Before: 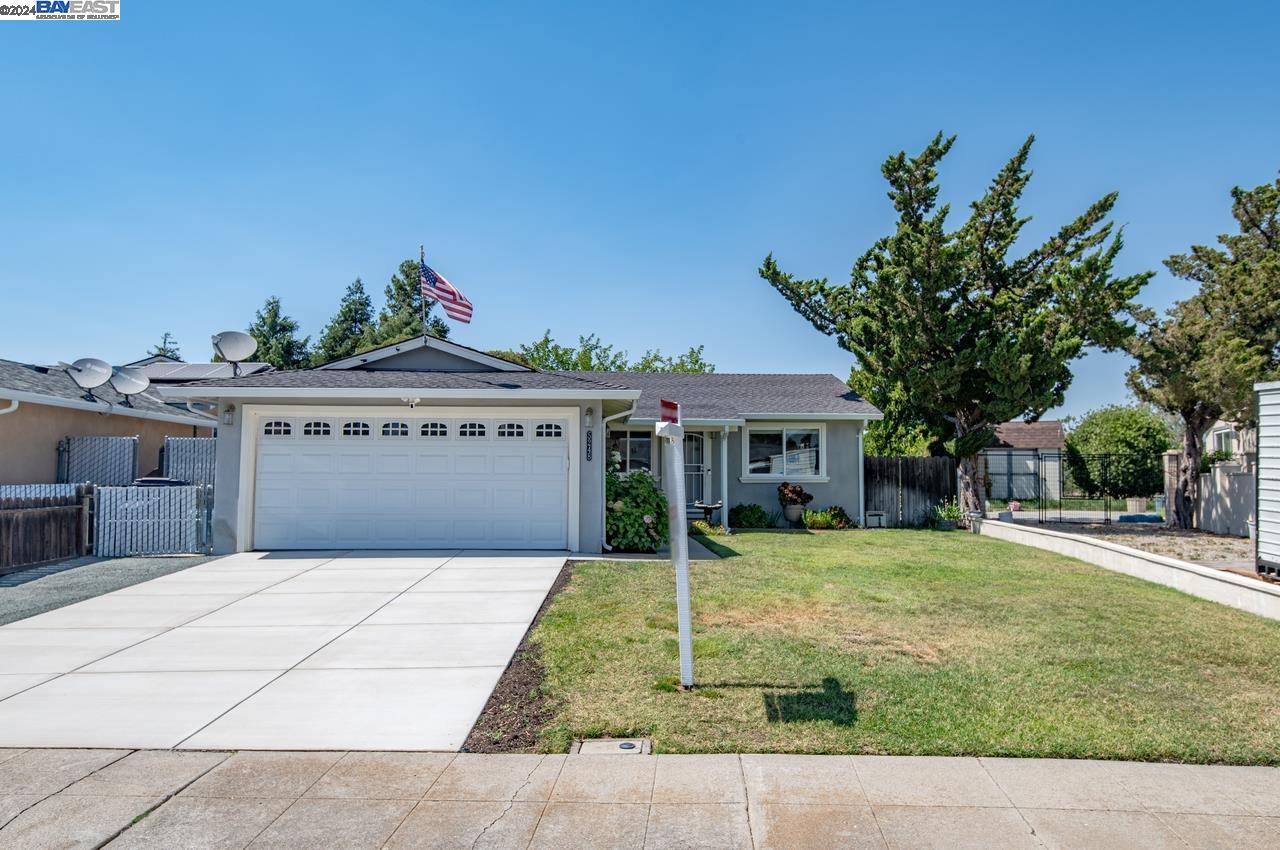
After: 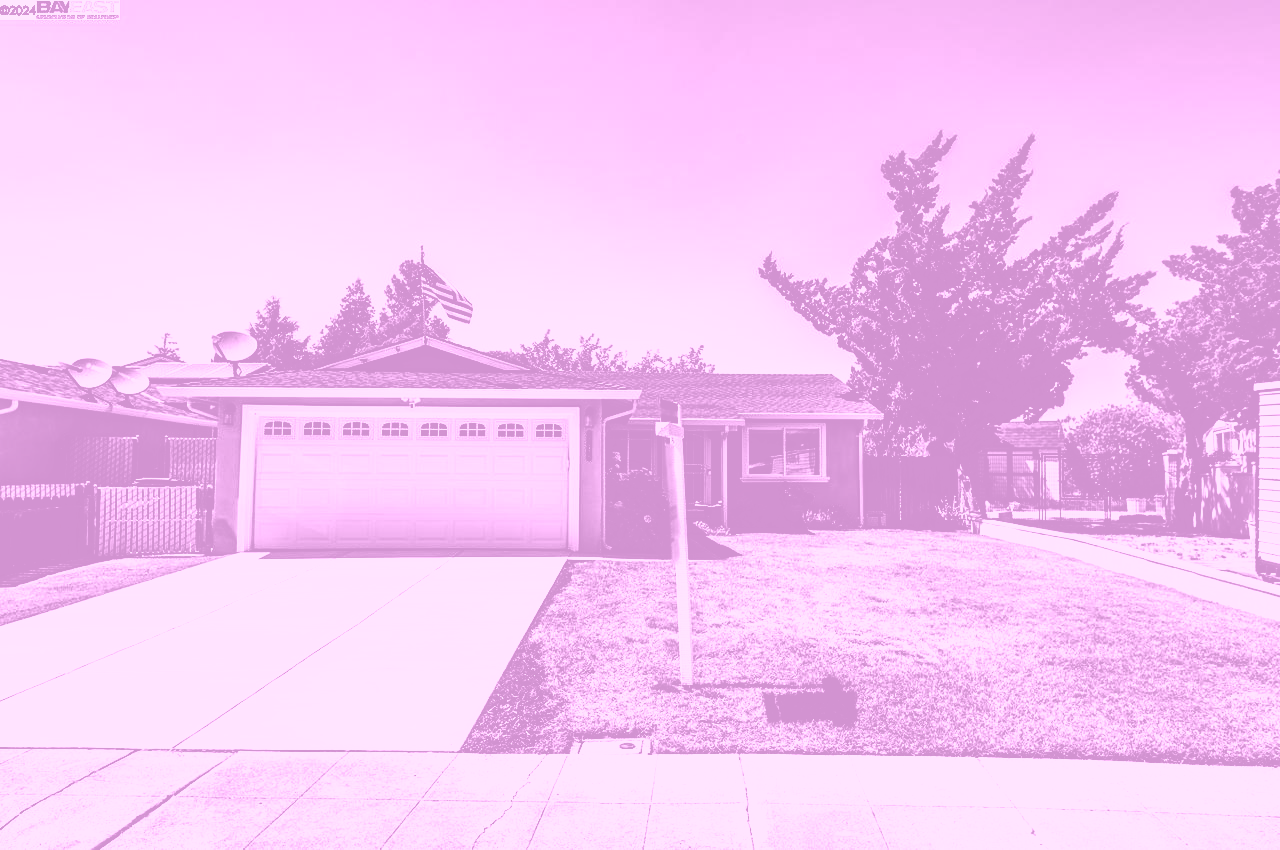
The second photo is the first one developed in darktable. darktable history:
colorize: hue 331.2°, saturation 75%, source mix 30.28%, lightness 70.52%, version 1
tone curve: curves: ch0 [(0, 0) (0.003, 0.005) (0.011, 0.005) (0.025, 0.006) (0.044, 0.008) (0.069, 0.01) (0.1, 0.012) (0.136, 0.015) (0.177, 0.019) (0.224, 0.017) (0.277, 0.015) (0.335, 0.018) (0.399, 0.043) (0.468, 0.118) (0.543, 0.349) (0.623, 0.591) (0.709, 0.88) (0.801, 0.983) (0.898, 0.973) (1, 1)], preserve colors none
